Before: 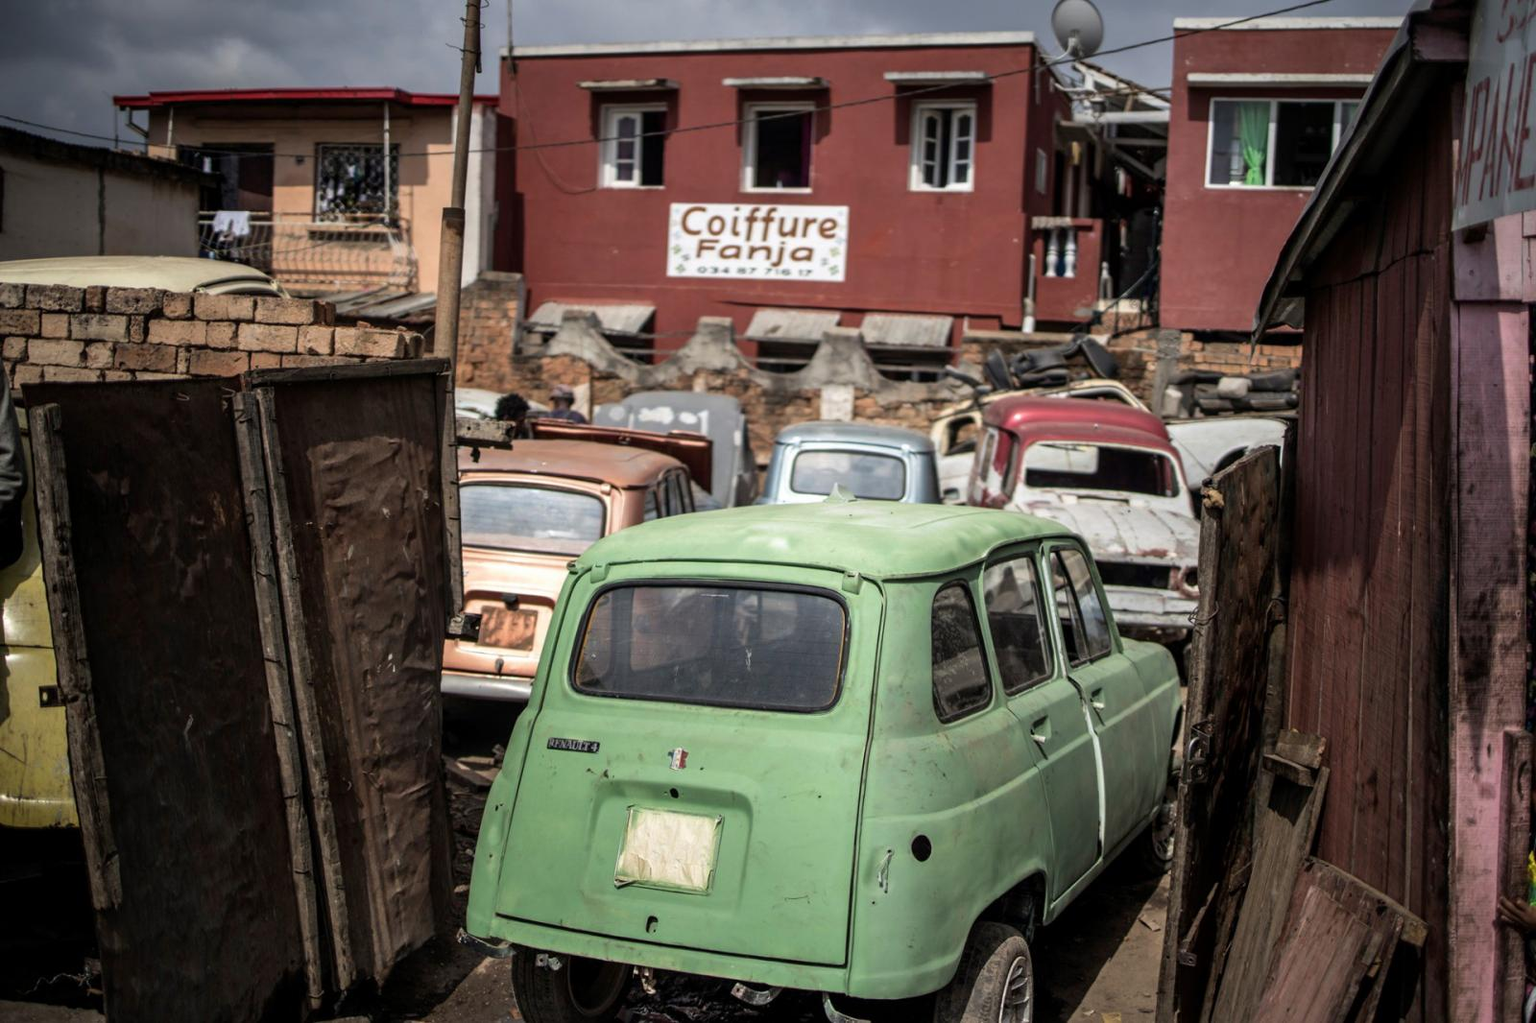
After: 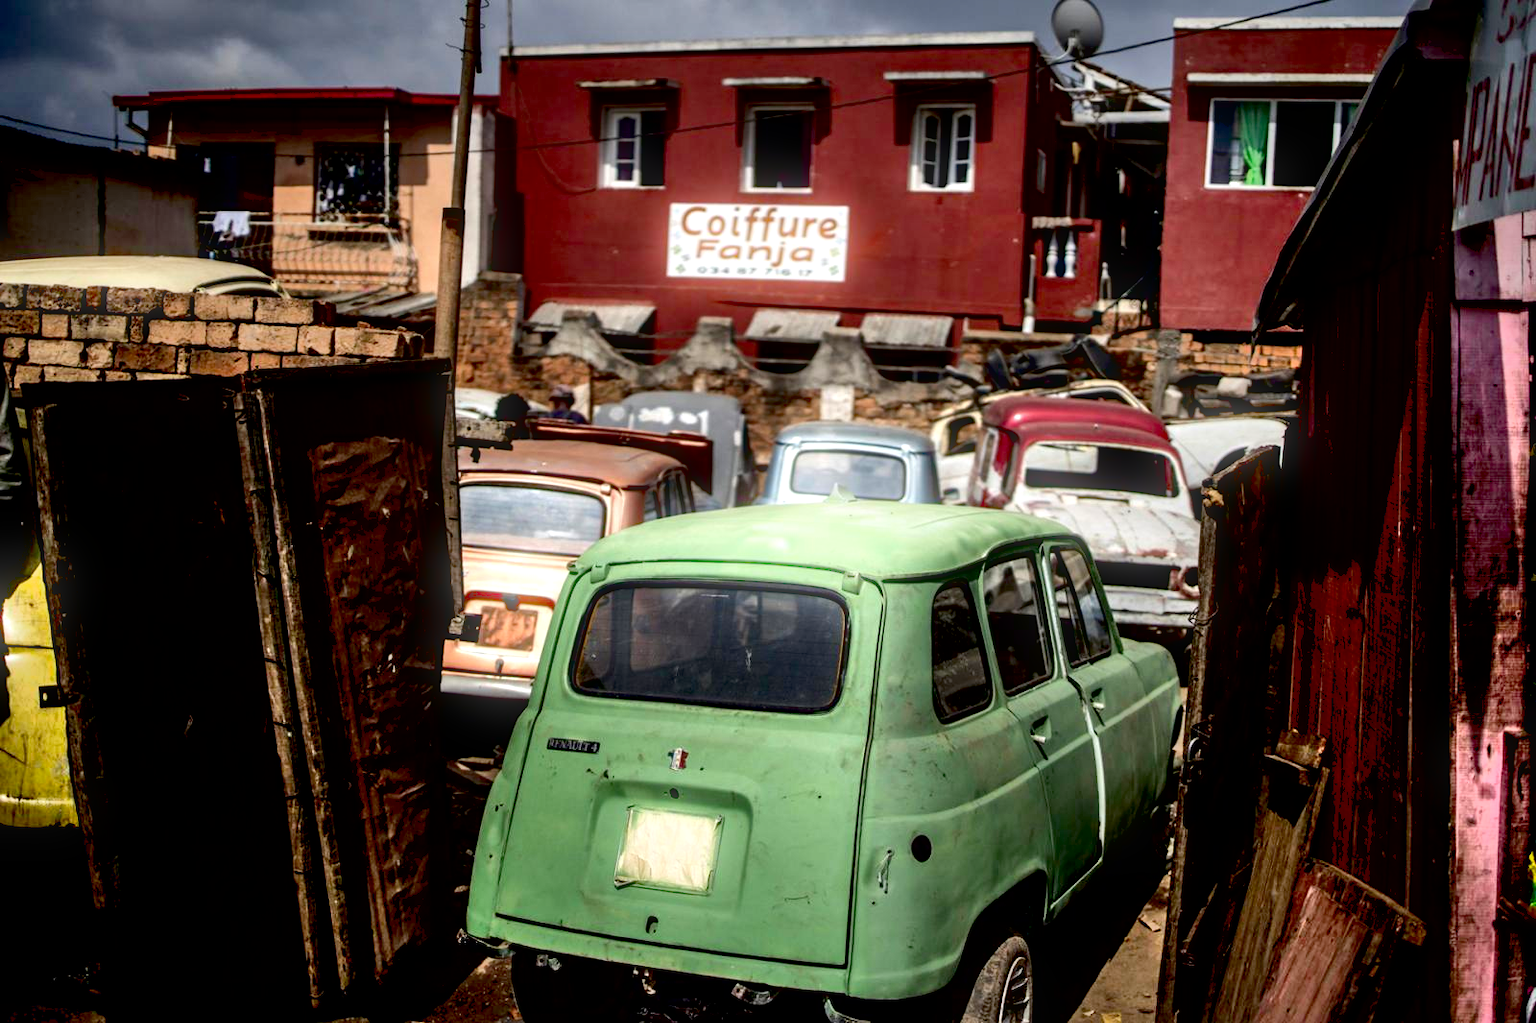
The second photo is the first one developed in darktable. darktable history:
bloom: size 5%, threshold 95%, strength 15%
tone equalizer: on, module defaults
shadows and highlights: soften with gaussian
exposure: black level correction 0.031, exposure 0.304 EV, compensate highlight preservation false
contrast brightness saturation: brightness -0.2, saturation 0.08
